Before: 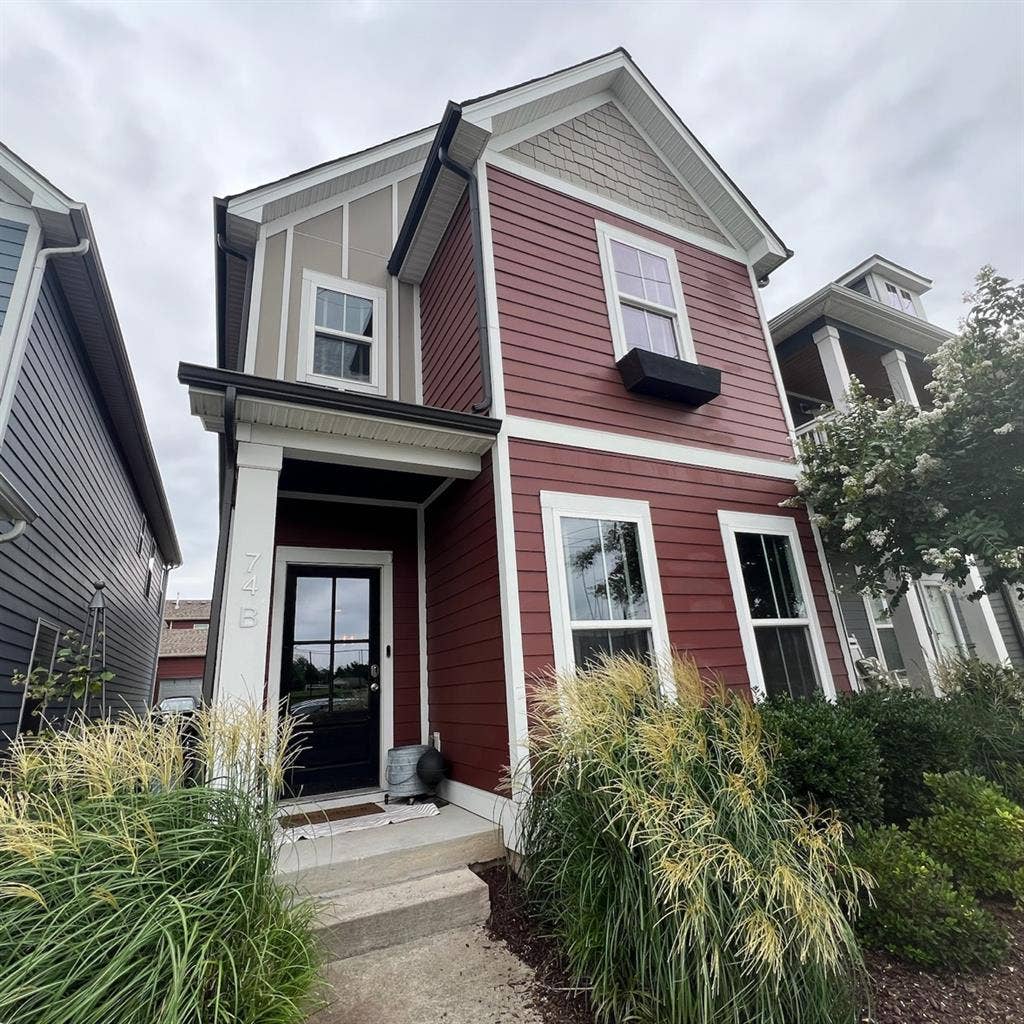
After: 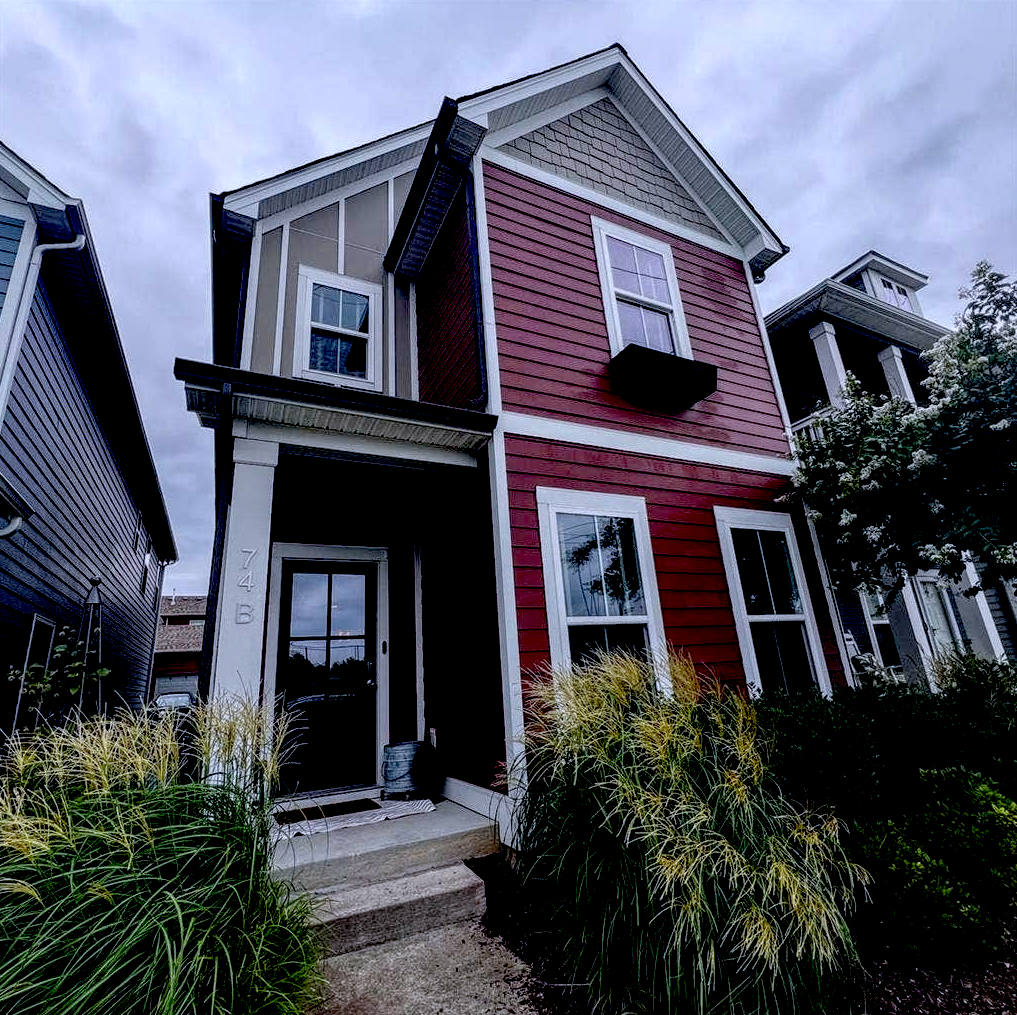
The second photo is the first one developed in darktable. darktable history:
white balance: red 0.967, blue 1.119, emerald 0.756
exposure: black level correction 0.1, exposure -0.092 EV, compensate highlight preservation false
local contrast: highlights 61%, detail 143%, midtone range 0.428
crop: left 0.434%, top 0.485%, right 0.244%, bottom 0.386%
